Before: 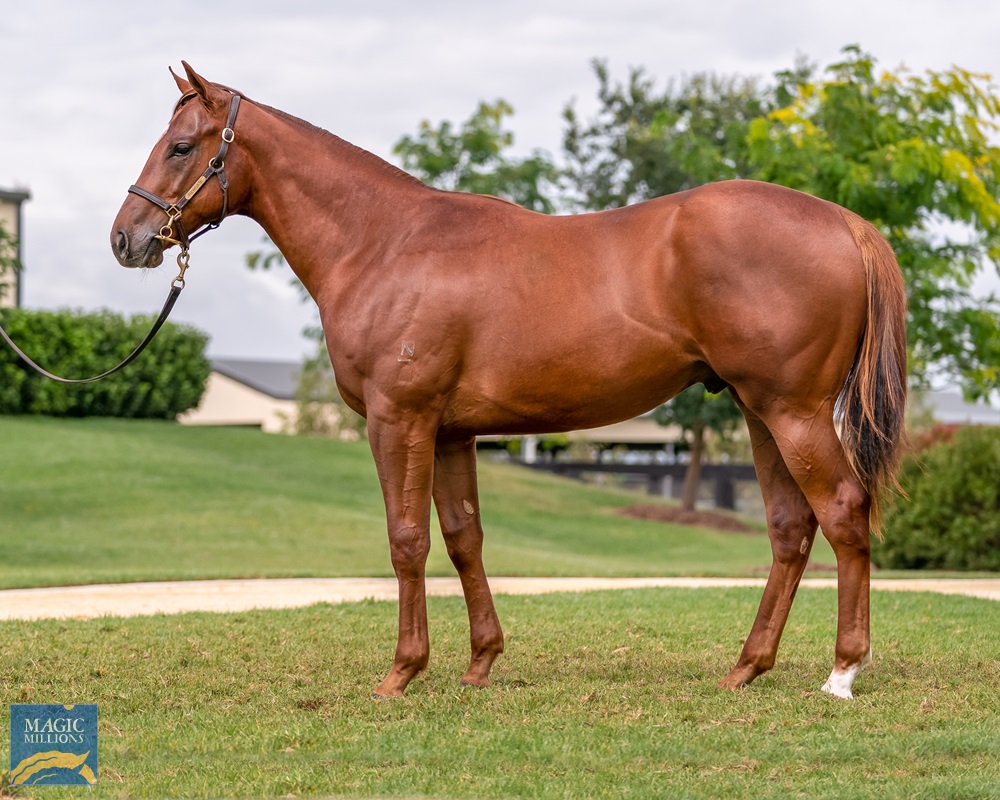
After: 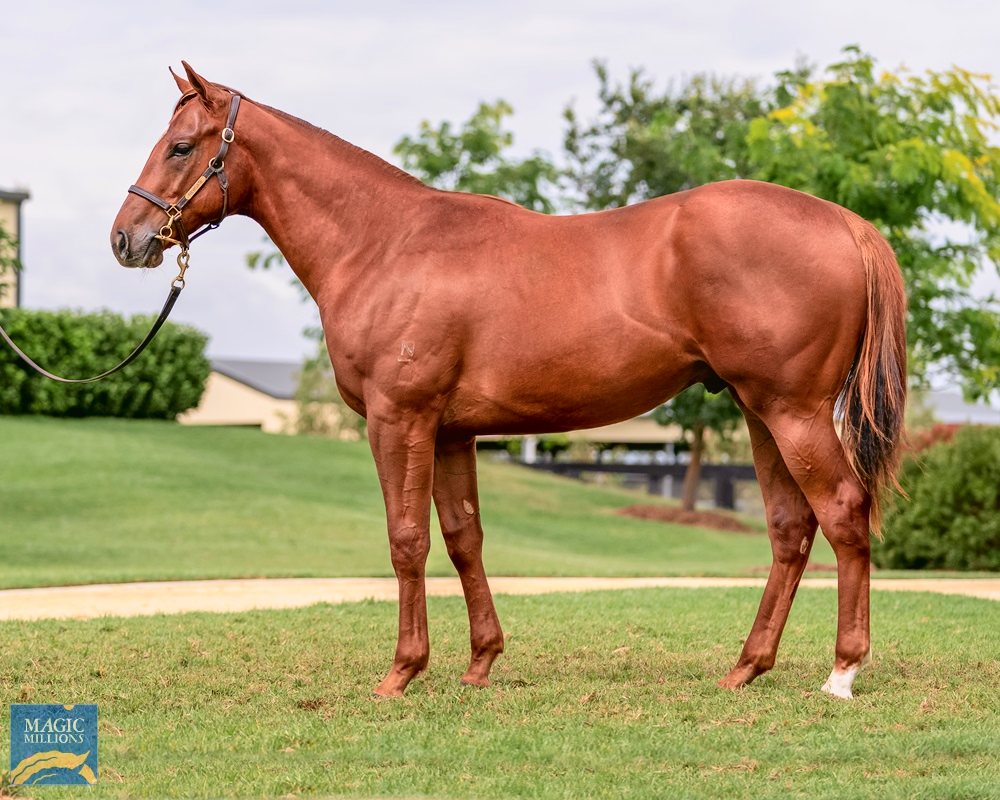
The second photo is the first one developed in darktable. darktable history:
tone curve: curves: ch0 [(0, 0.021) (0.049, 0.044) (0.152, 0.14) (0.328, 0.357) (0.473, 0.529) (0.641, 0.705) (0.868, 0.887) (1, 0.969)]; ch1 [(0, 0) (0.322, 0.328) (0.43, 0.425) (0.474, 0.466) (0.502, 0.503) (0.522, 0.526) (0.564, 0.591) (0.602, 0.632) (0.677, 0.701) (0.859, 0.885) (1, 1)]; ch2 [(0, 0) (0.33, 0.301) (0.447, 0.44) (0.502, 0.505) (0.535, 0.554) (0.565, 0.598) (0.618, 0.629) (1, 1)], color space Lab, independent channels, preserve colors none
